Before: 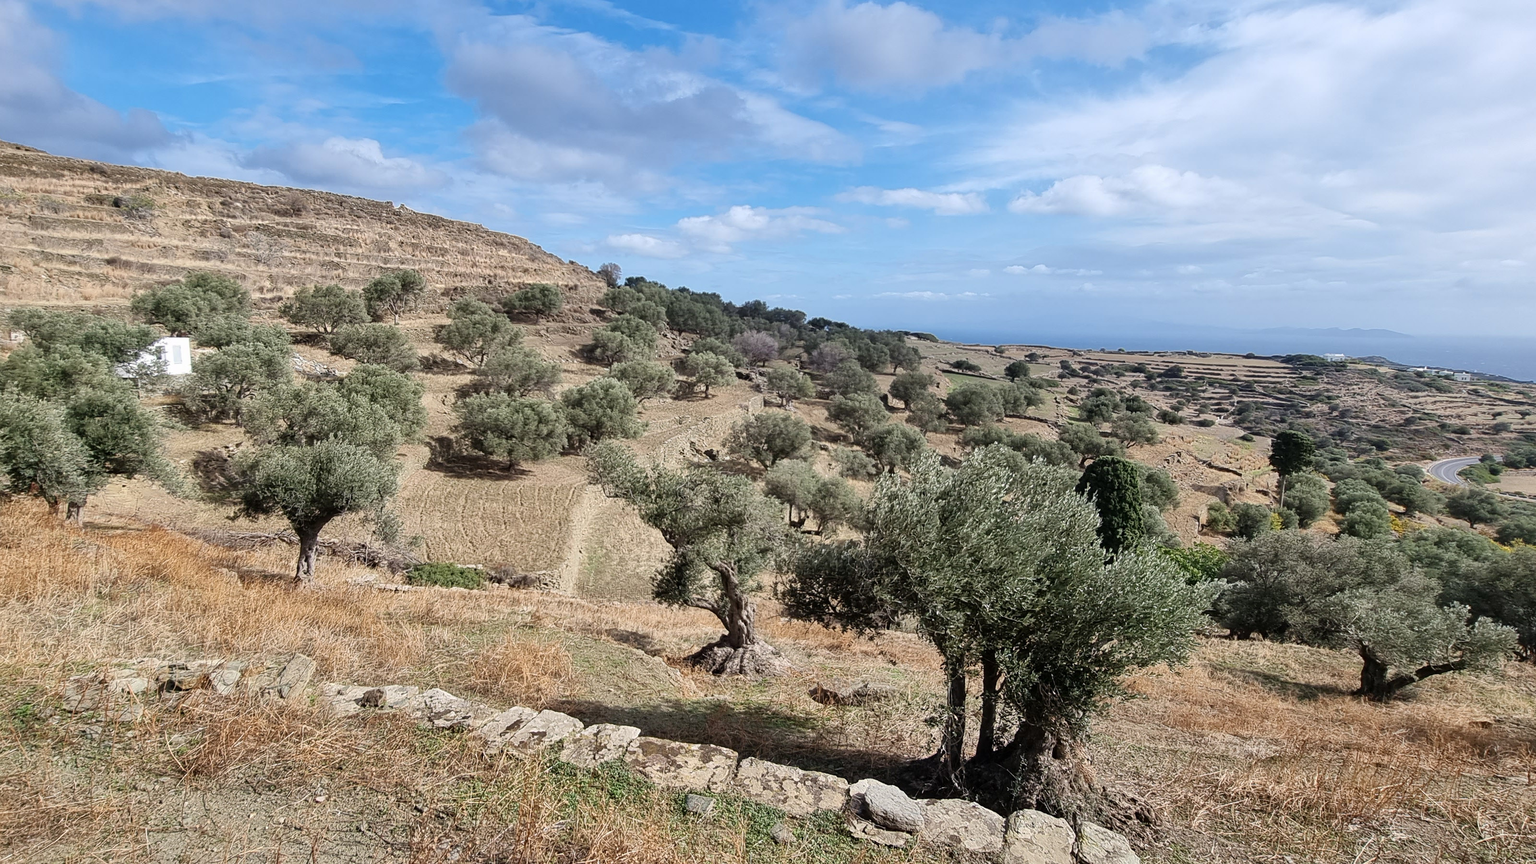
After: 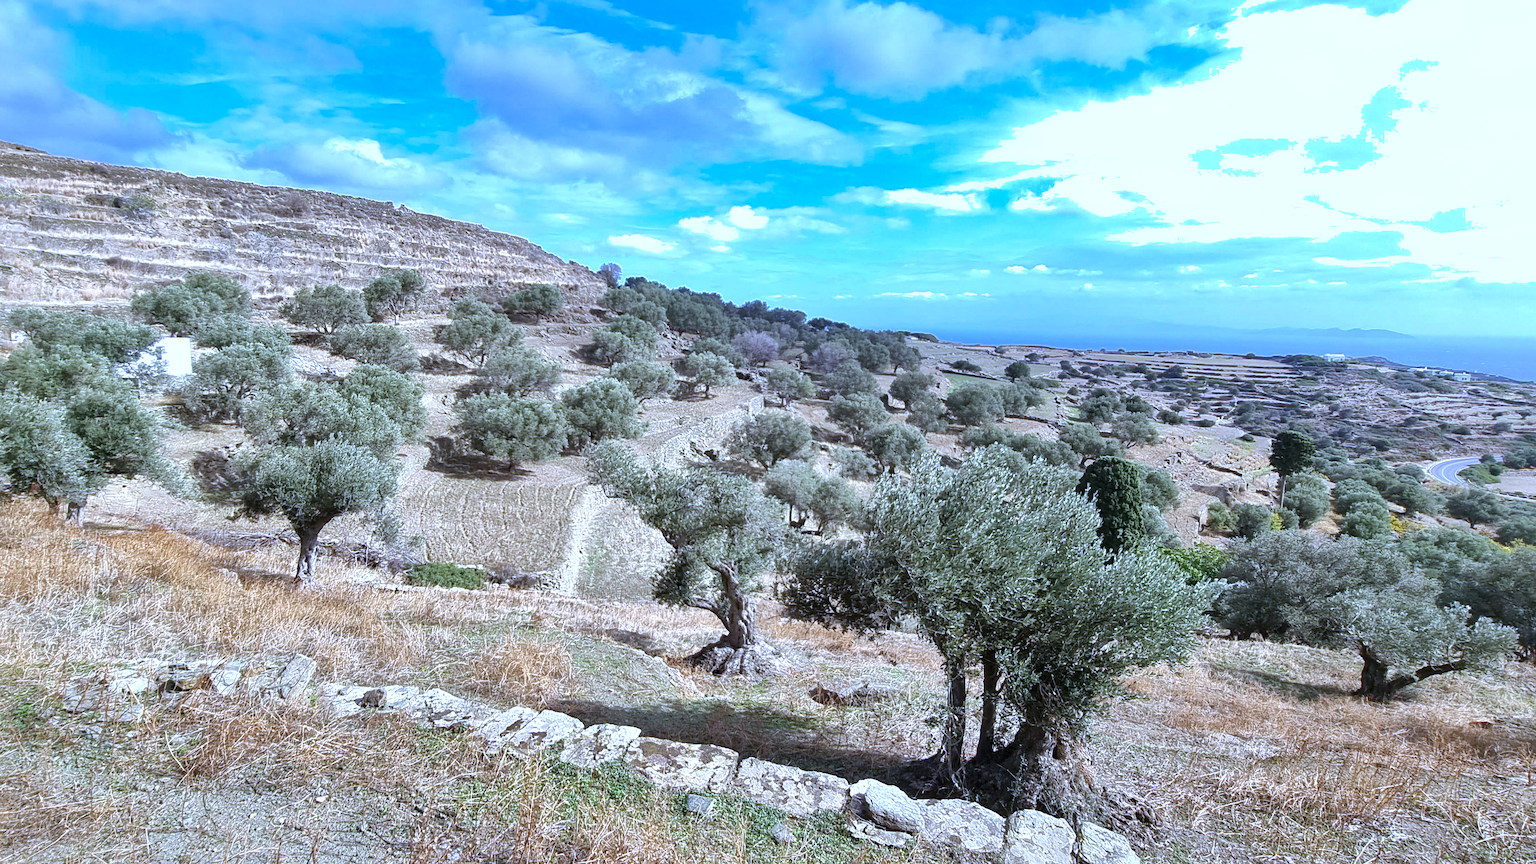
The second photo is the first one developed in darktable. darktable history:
shadows and highlights: on, module defaults
white balance: red 0.871, blue 1.249
exposure: exposure 0.7 EV, compensate highlight preservation false
